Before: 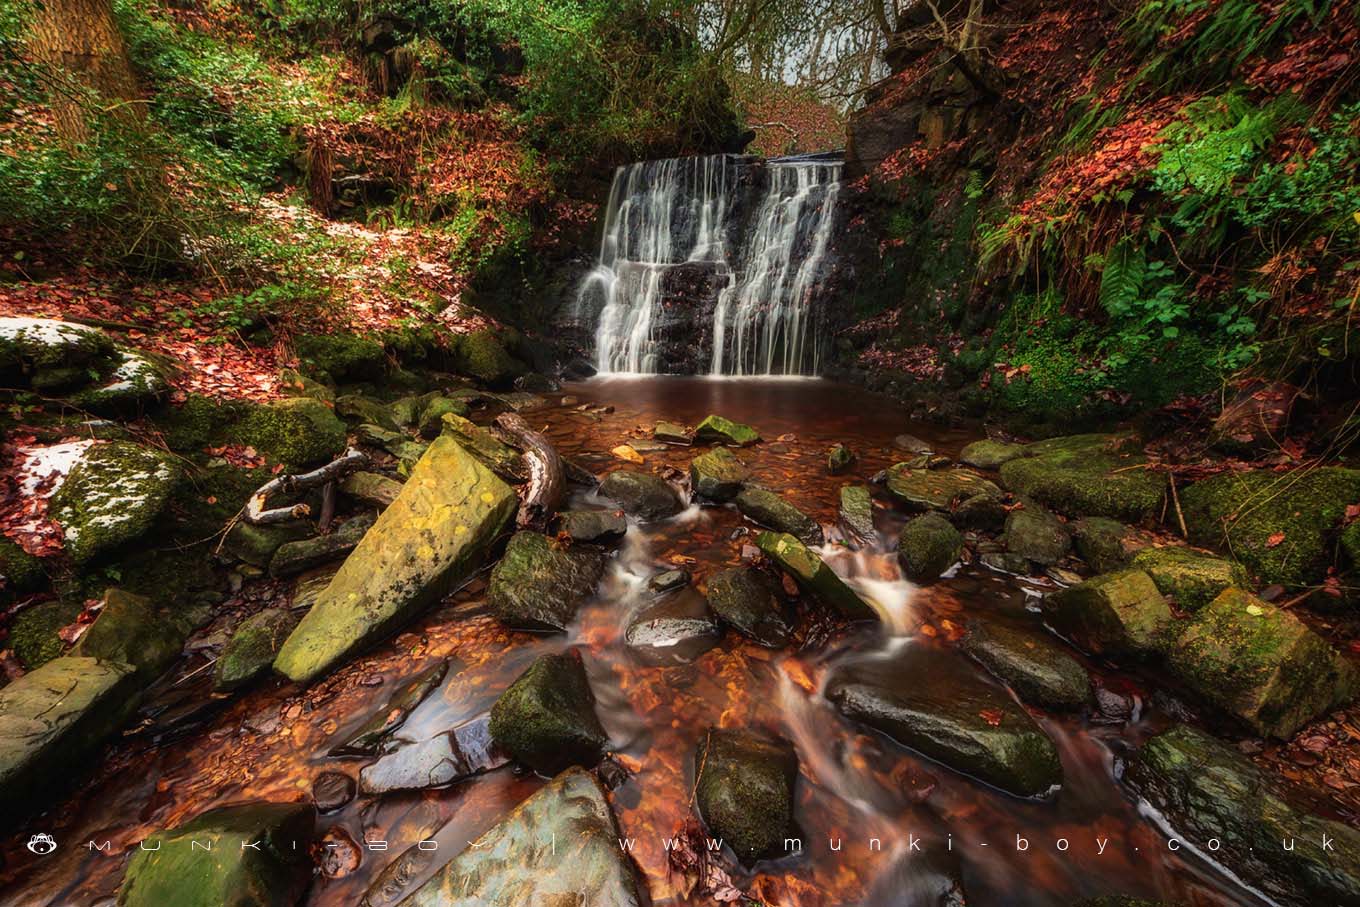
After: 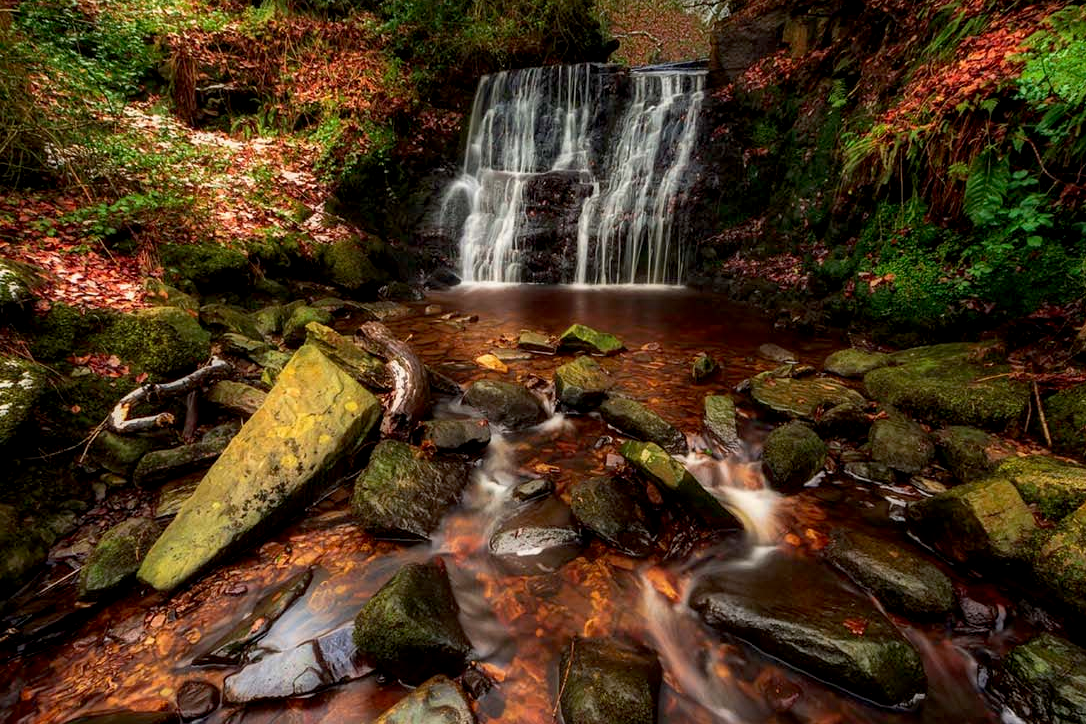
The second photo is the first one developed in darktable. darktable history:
crop and rotate: left 10.071%, top 10.071%, right 10.02%, bottom 10.02%
exposure: black level correction 0.007, compensate highlight preservation false
